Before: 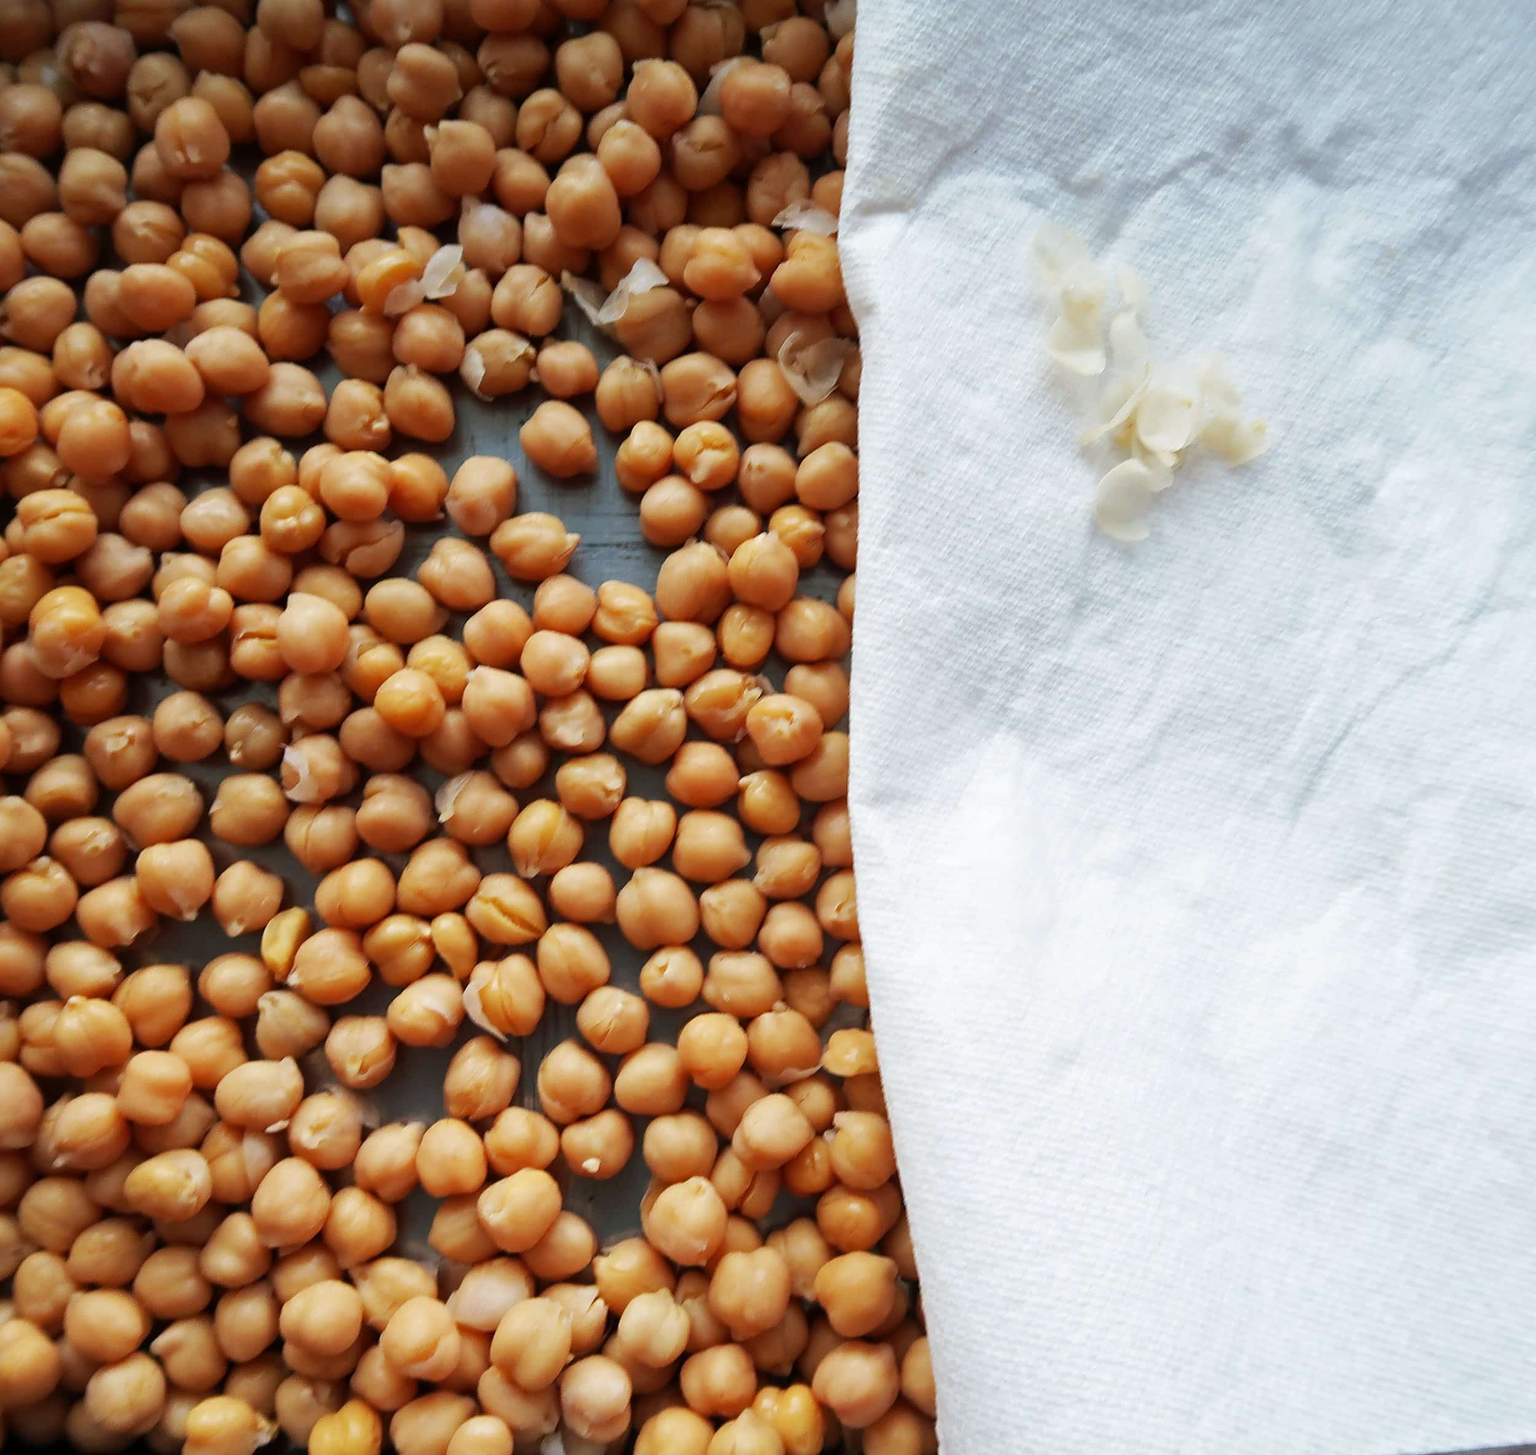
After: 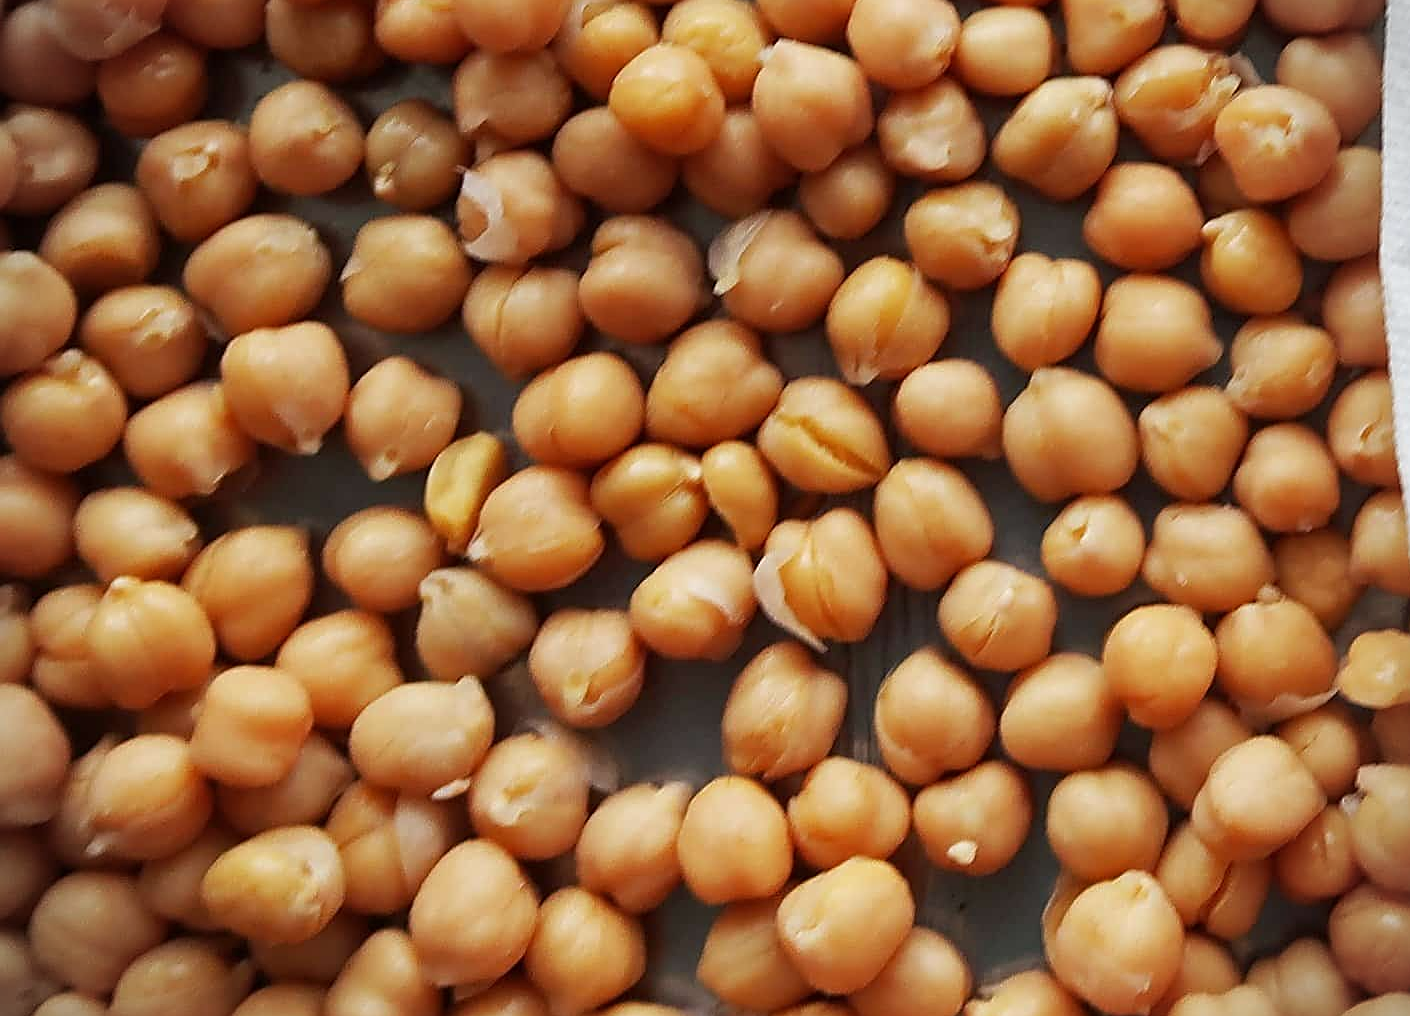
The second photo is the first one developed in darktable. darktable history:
vignetting: fall-off start 91.11%
crop: top 44.099%, right 43.598%, bottom 12.956%
sharpen: on, module defaults
